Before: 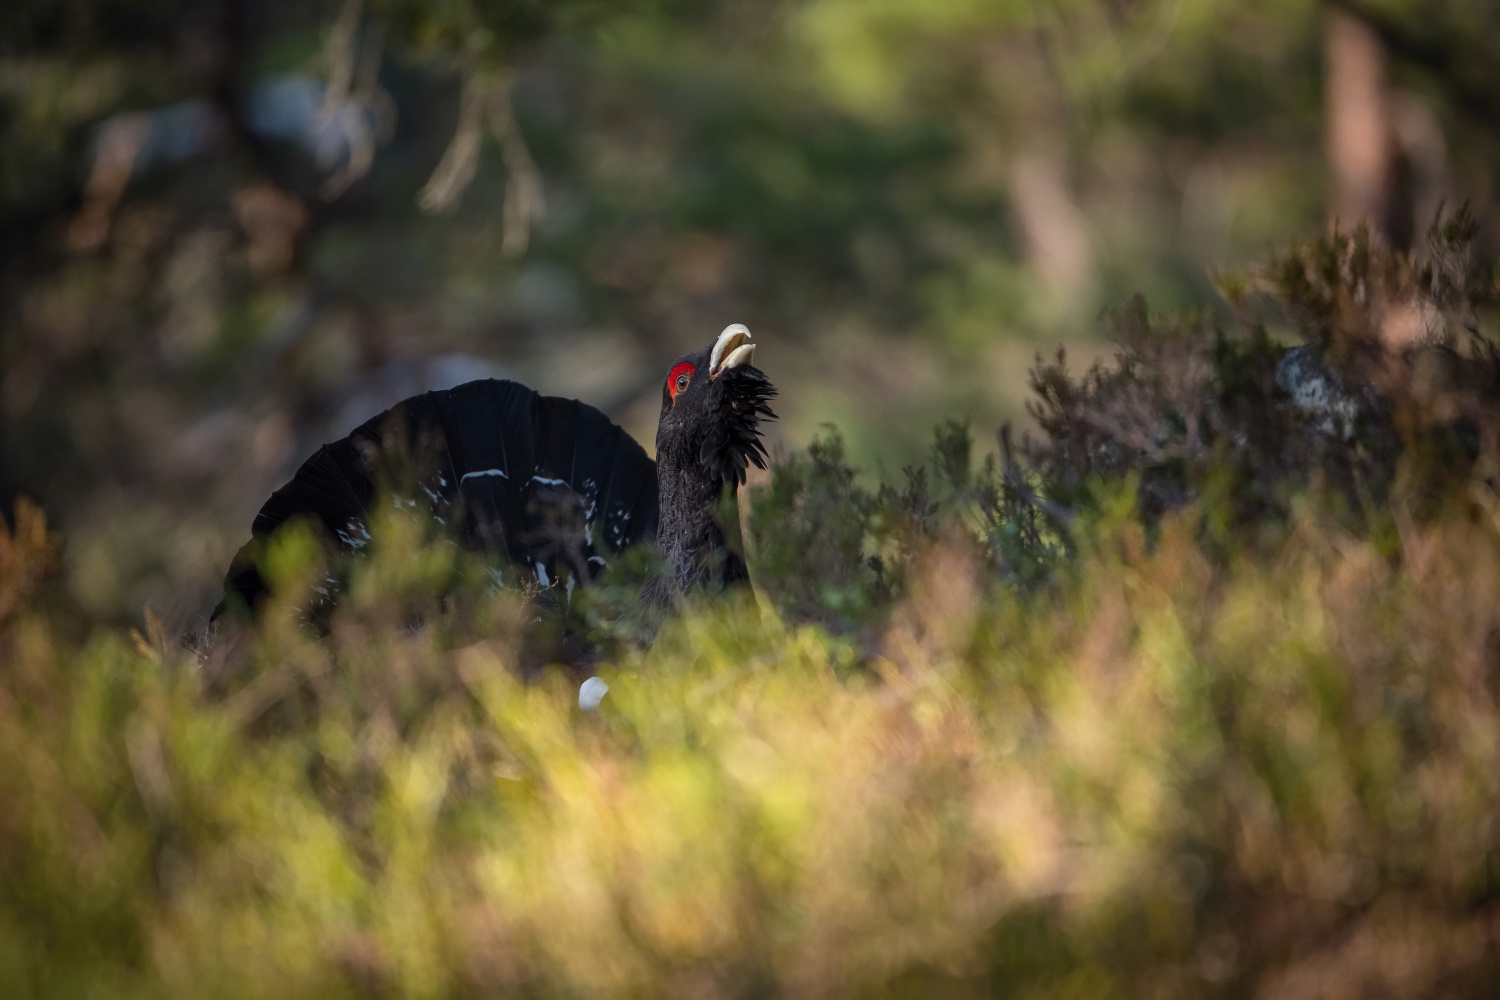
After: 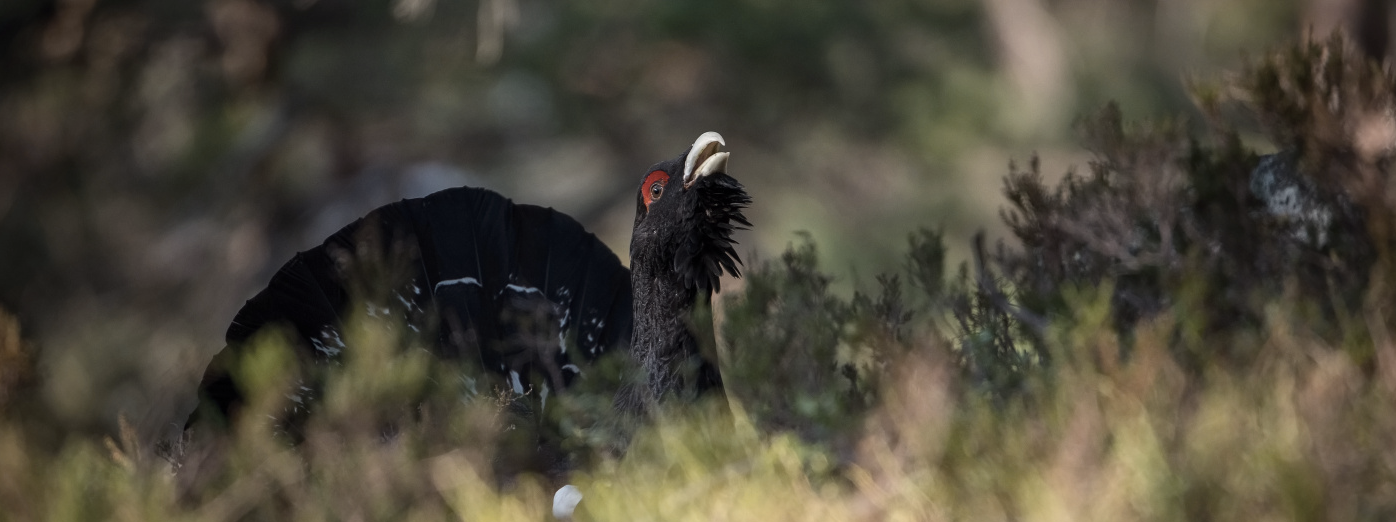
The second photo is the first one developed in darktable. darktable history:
crop: left 1.744%, top 19.225%, right 5.069%, bottom 28.357%
contrast brightness saturation: contrast 0.1, saturation -0.36
